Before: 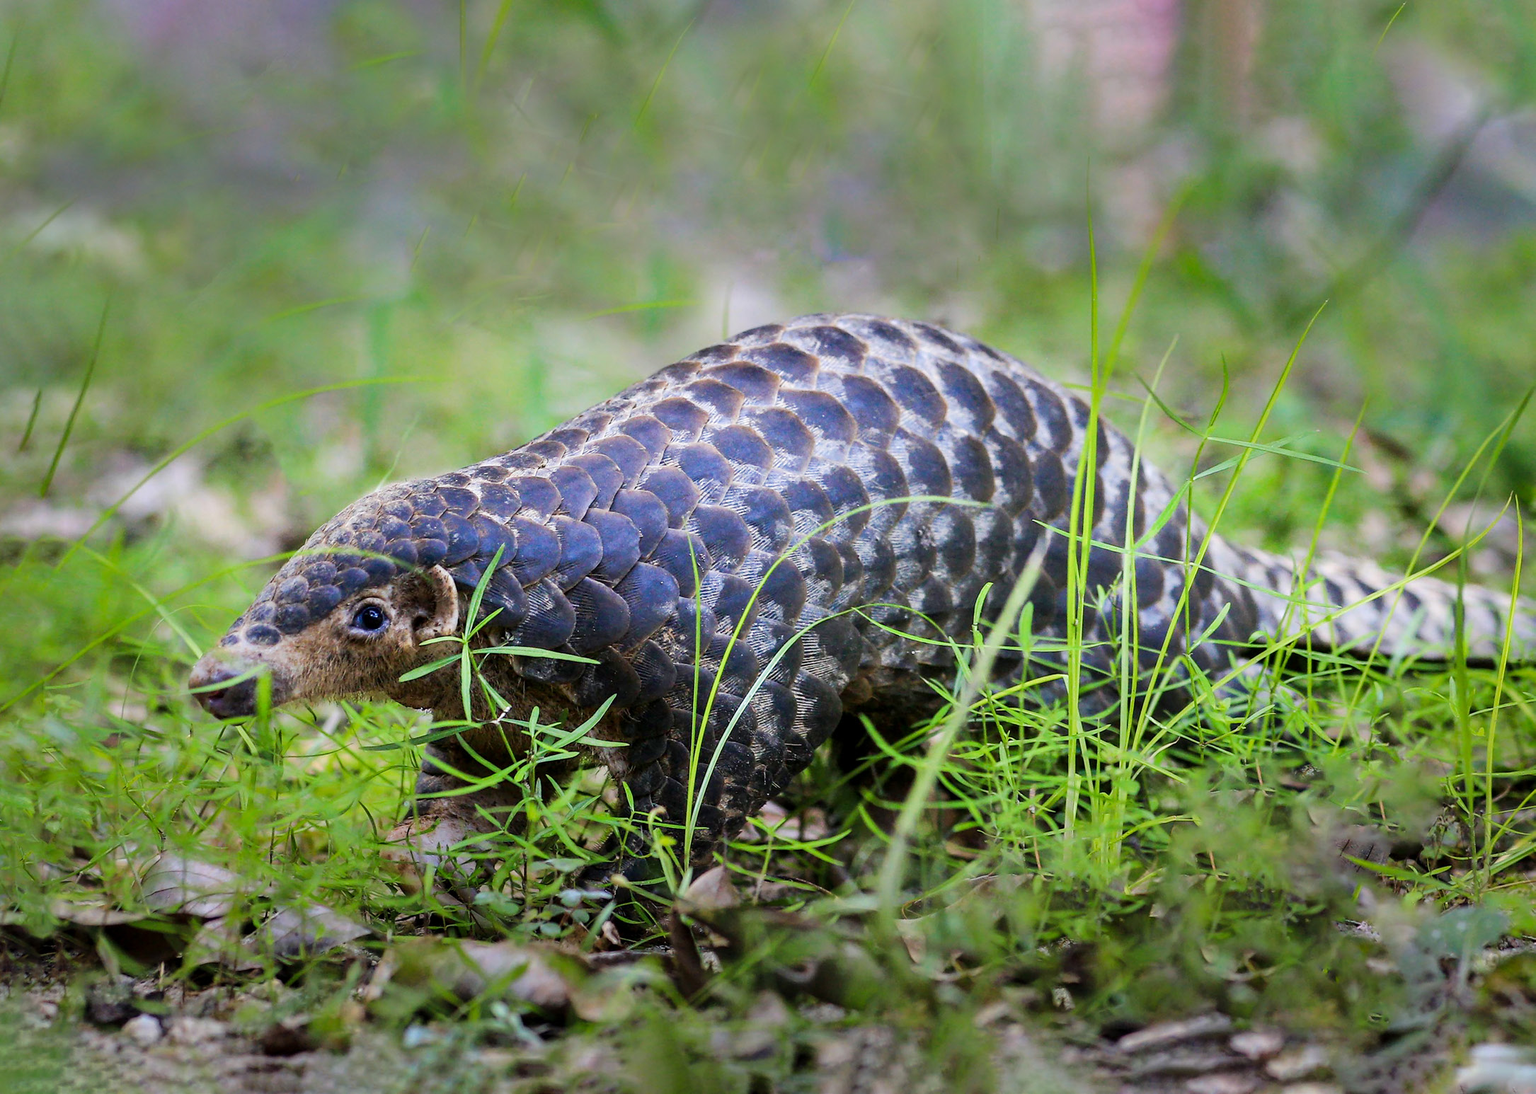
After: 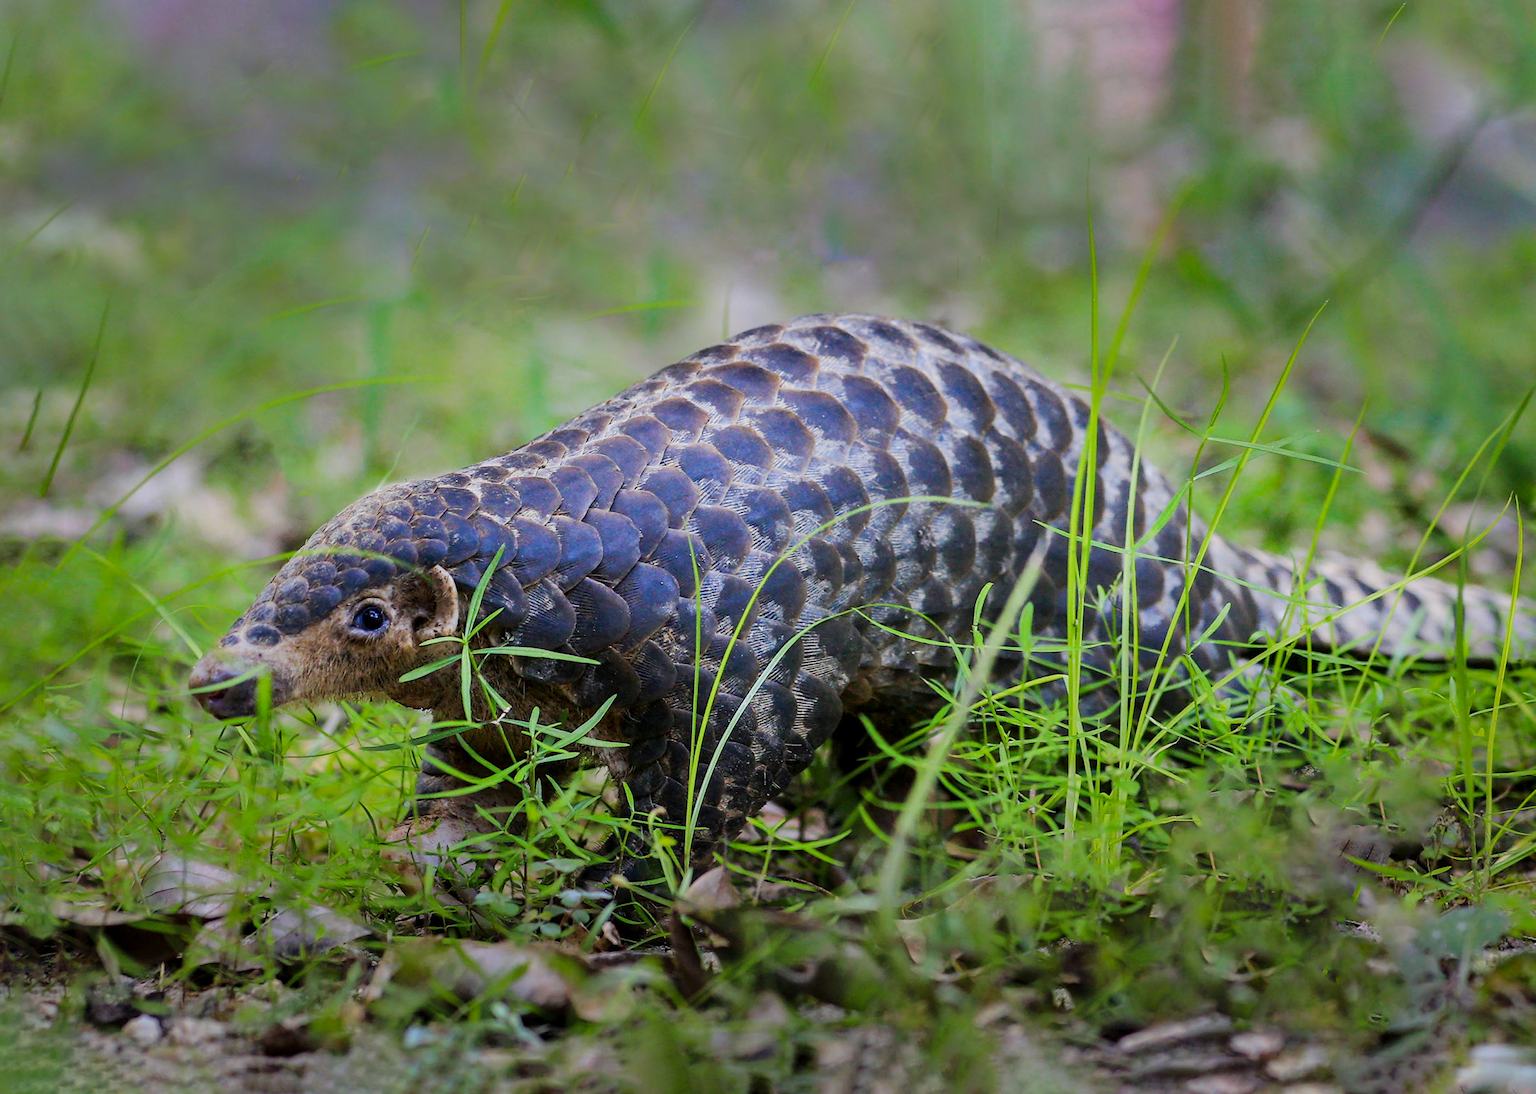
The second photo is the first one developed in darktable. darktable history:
shadows and highlights: radius 121.36, shadows 21.44, white point adjustment -9.59, highlights -15.41, soften with gaussian
